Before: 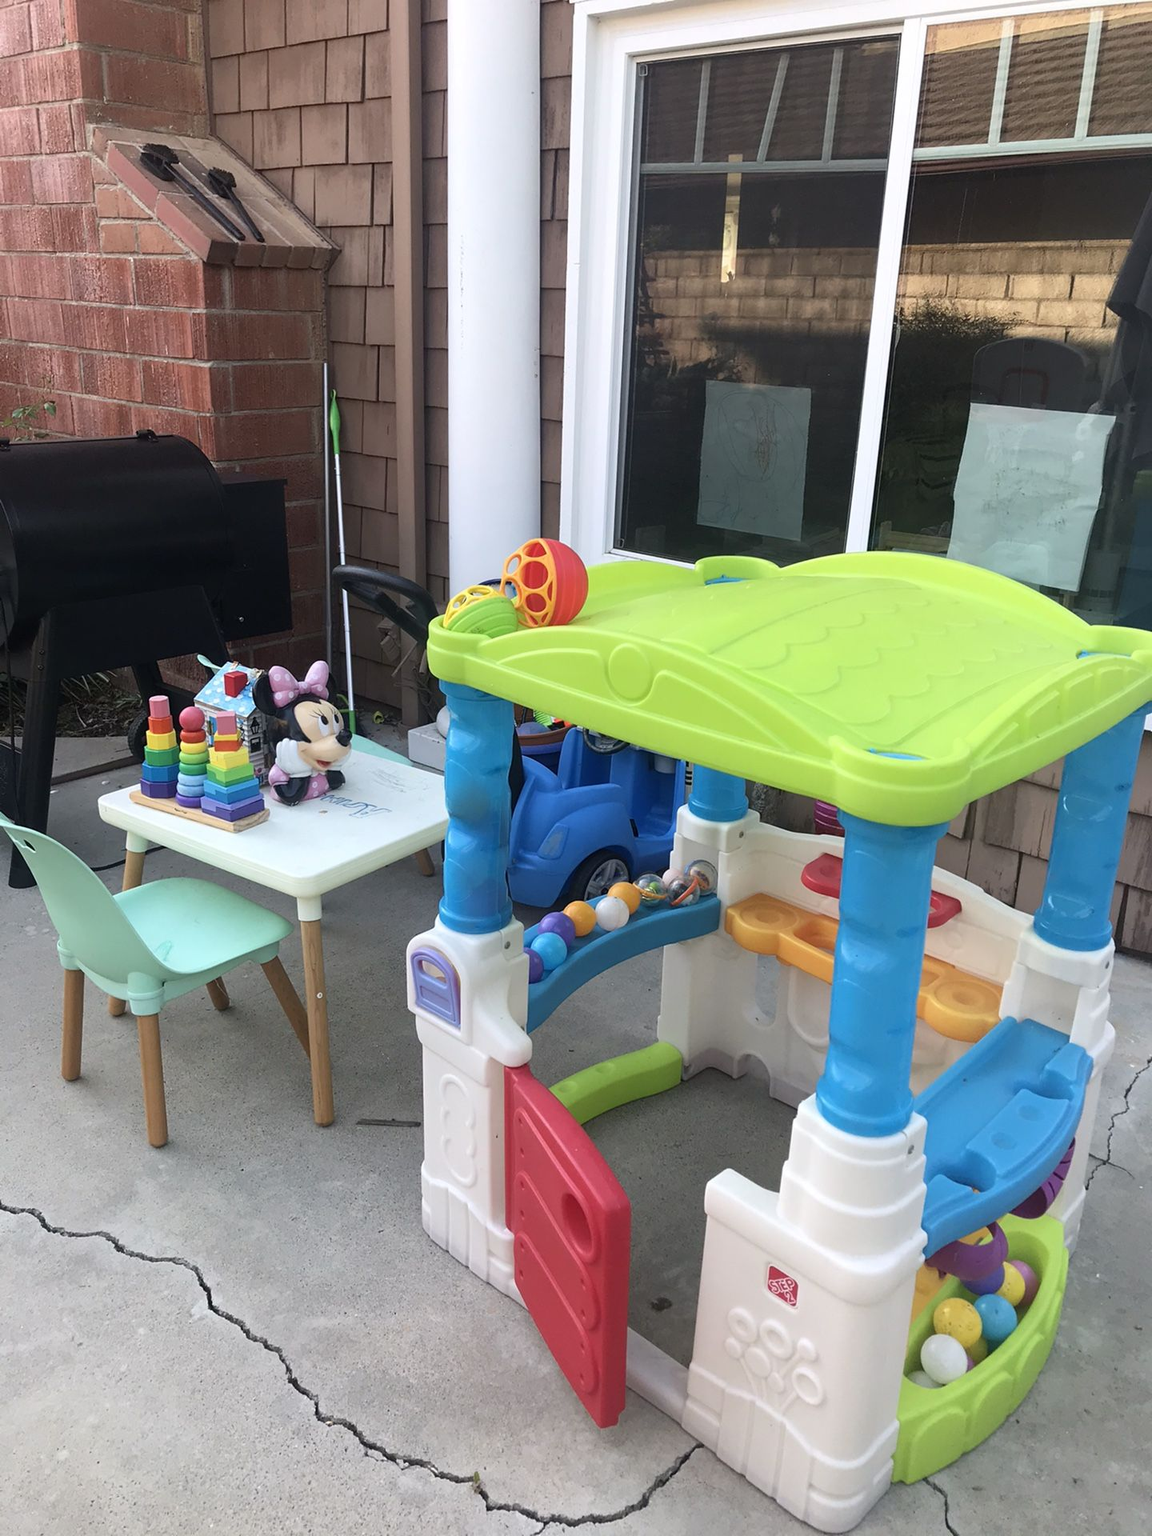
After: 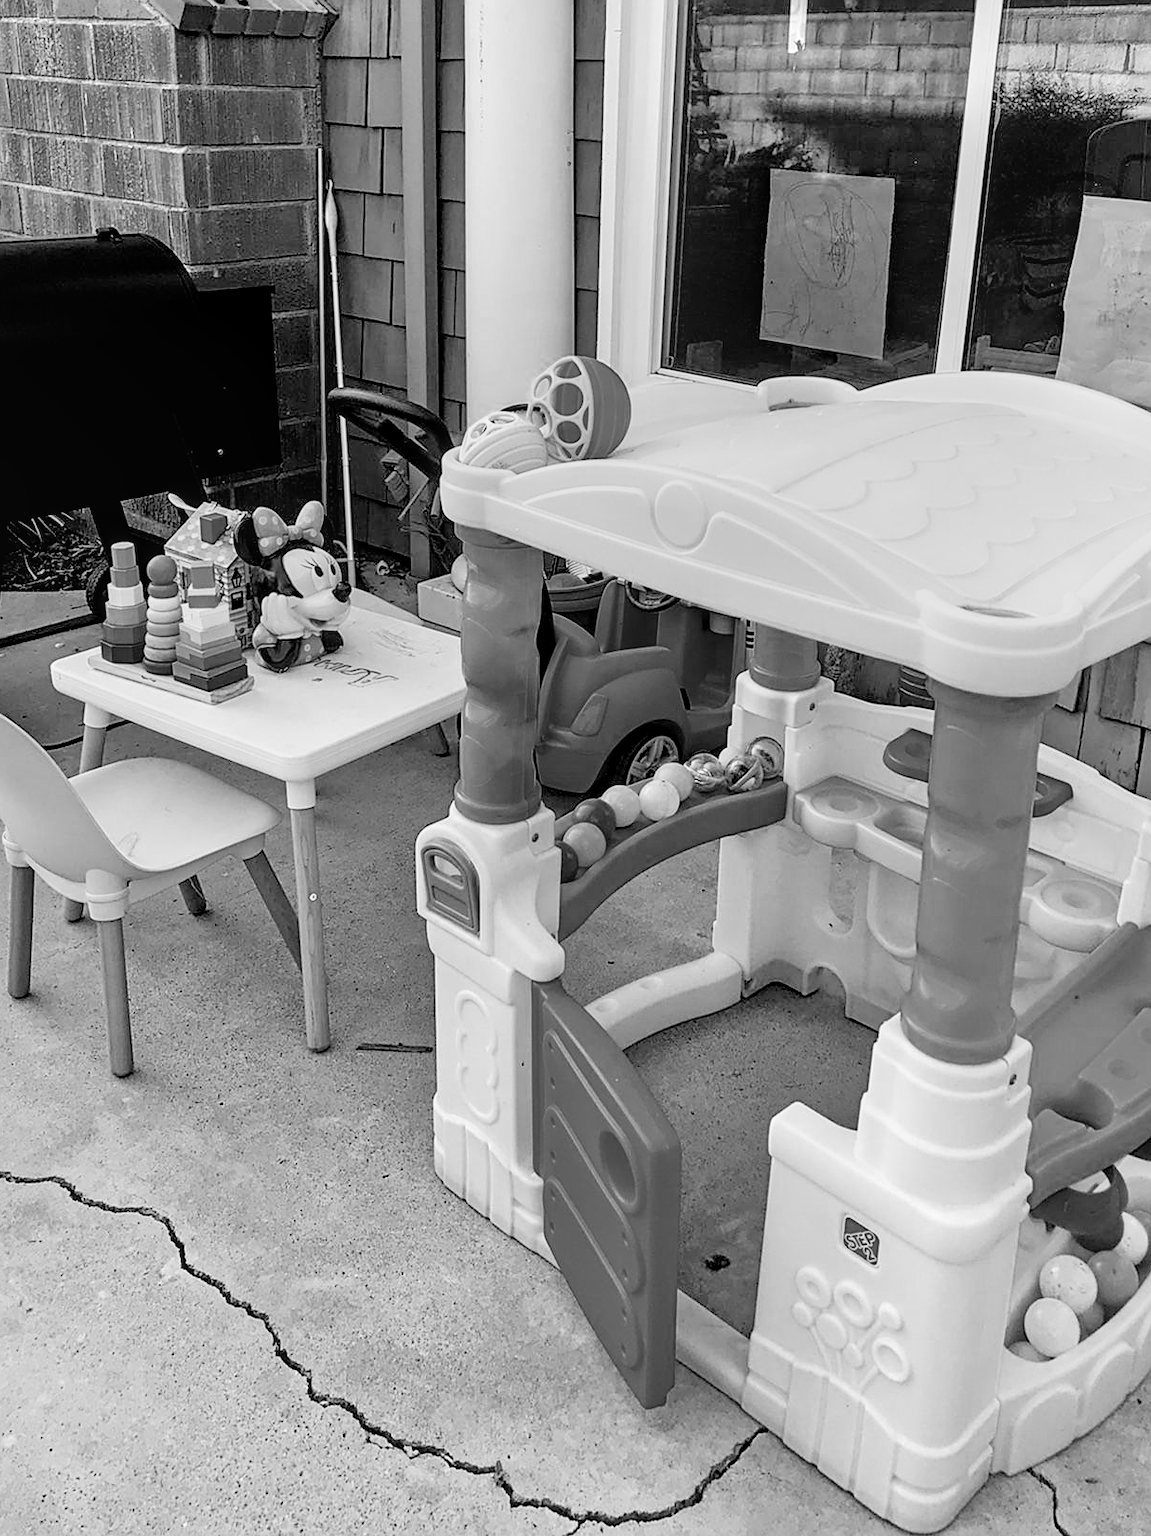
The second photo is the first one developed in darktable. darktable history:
sharpen: on, module defaults
haze removal: strength 0.29, distance 0.25, compatibility mode true, adaptive false
crop and rotate: left 4.842%, top 15.51%, right 10.668%
tone equalizer: -7 EV 0.15 EV, -6 EV 0.6 EV, -5 EV 1.15 EV, -4 EV 1.33 EV, -3 EV 1.15 EV, -2 EV 0.6 EV, -1 EV 0.15 EV, mask exposure compensation -0.5 EV
color zones: curves: ch0 [(0, 0.613) (0.01, 0.613) (0.245, 0.448) (0.498, 0.529) (0.642, 0.665) (0.879, 0.777) (0.99, 0.613)]; ch1 [(0, 0) (0.143, 0) (0.286, 0) (0.429, 0) (0.571, 0) (0.714, 0) (0.857, 0)], mix -138.01%
local contrast: on, module defaults
monochrome: on, module defaults
filmic rgb: black relative exposure -5 EV, white relative exposure 3.5 EV, hardness 3.19, contrast 1.4, highlights saturation mix -50%
